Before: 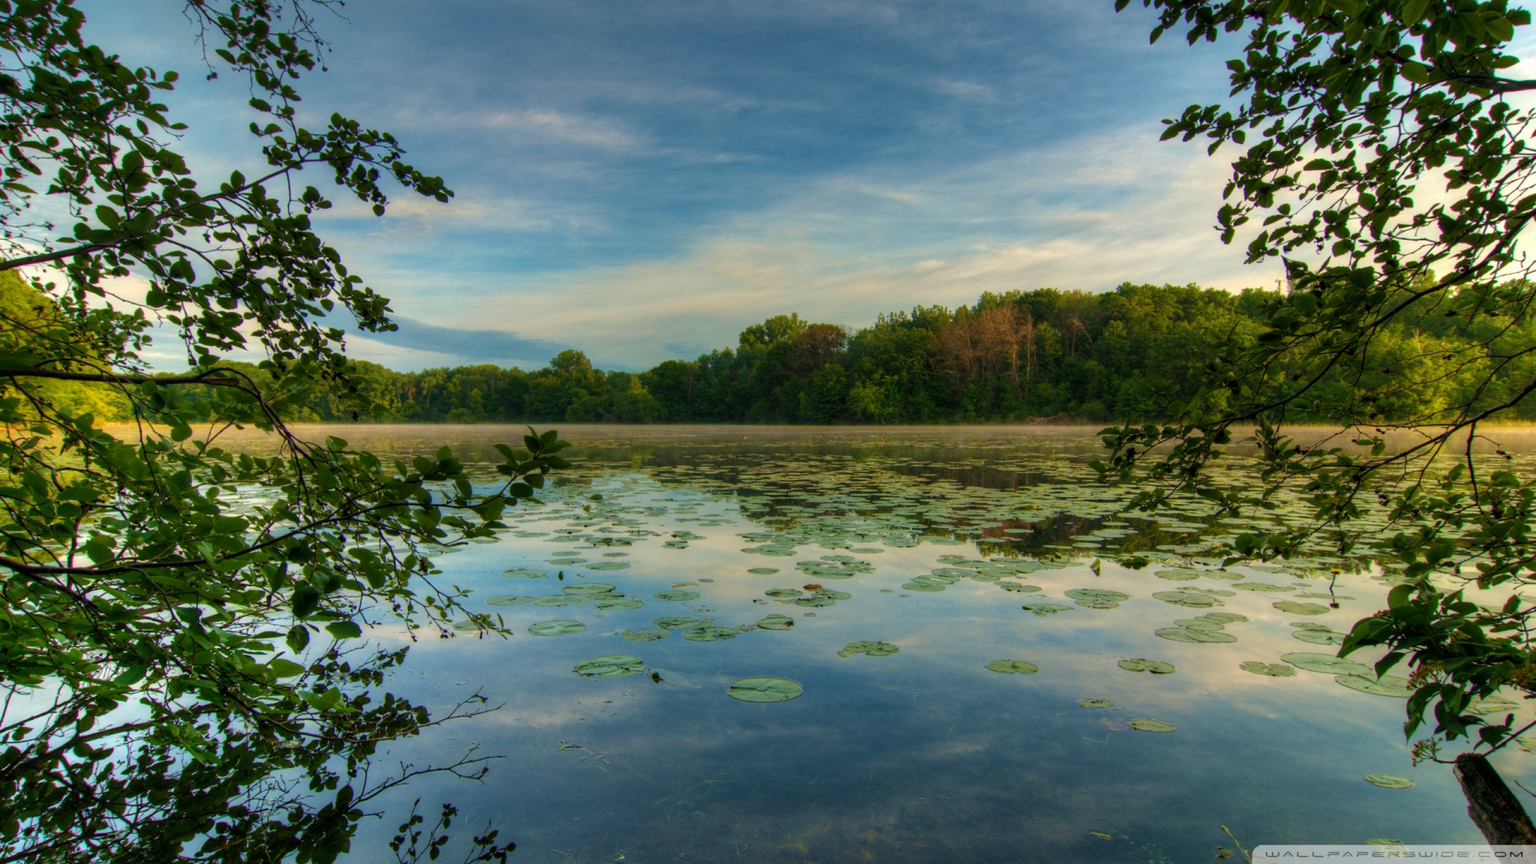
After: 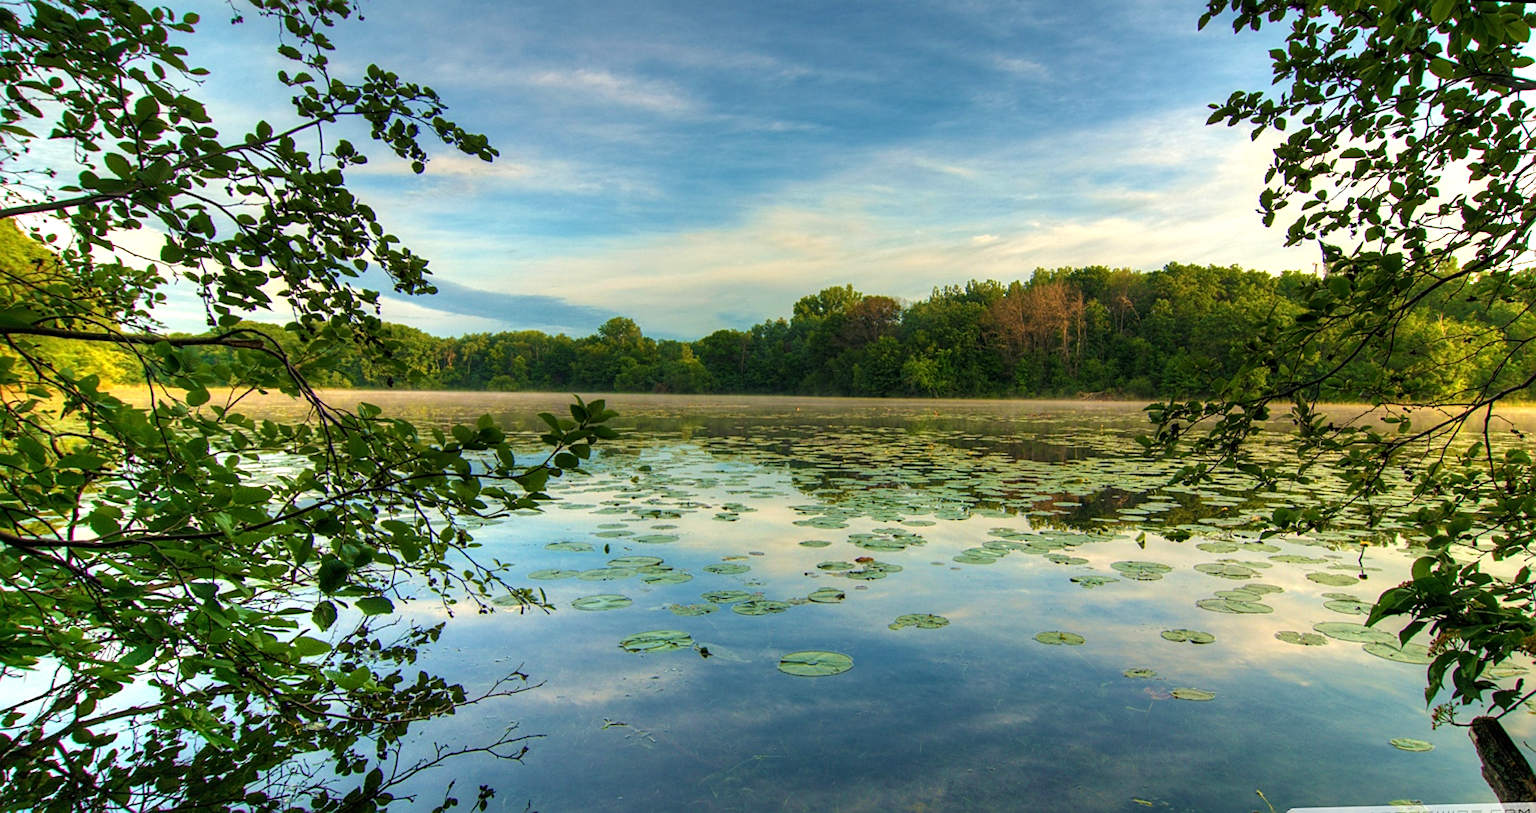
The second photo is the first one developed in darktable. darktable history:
exposure: exposure 0.6 EV, compensate highlight preservation false
rotate and perspective: rotation 0.679°, lens shift (horizontal) 0.136, crop left 0.009, crop right 0.991, crop top 0.078, crop bottom 0.95
sharpen: on, module defaults
